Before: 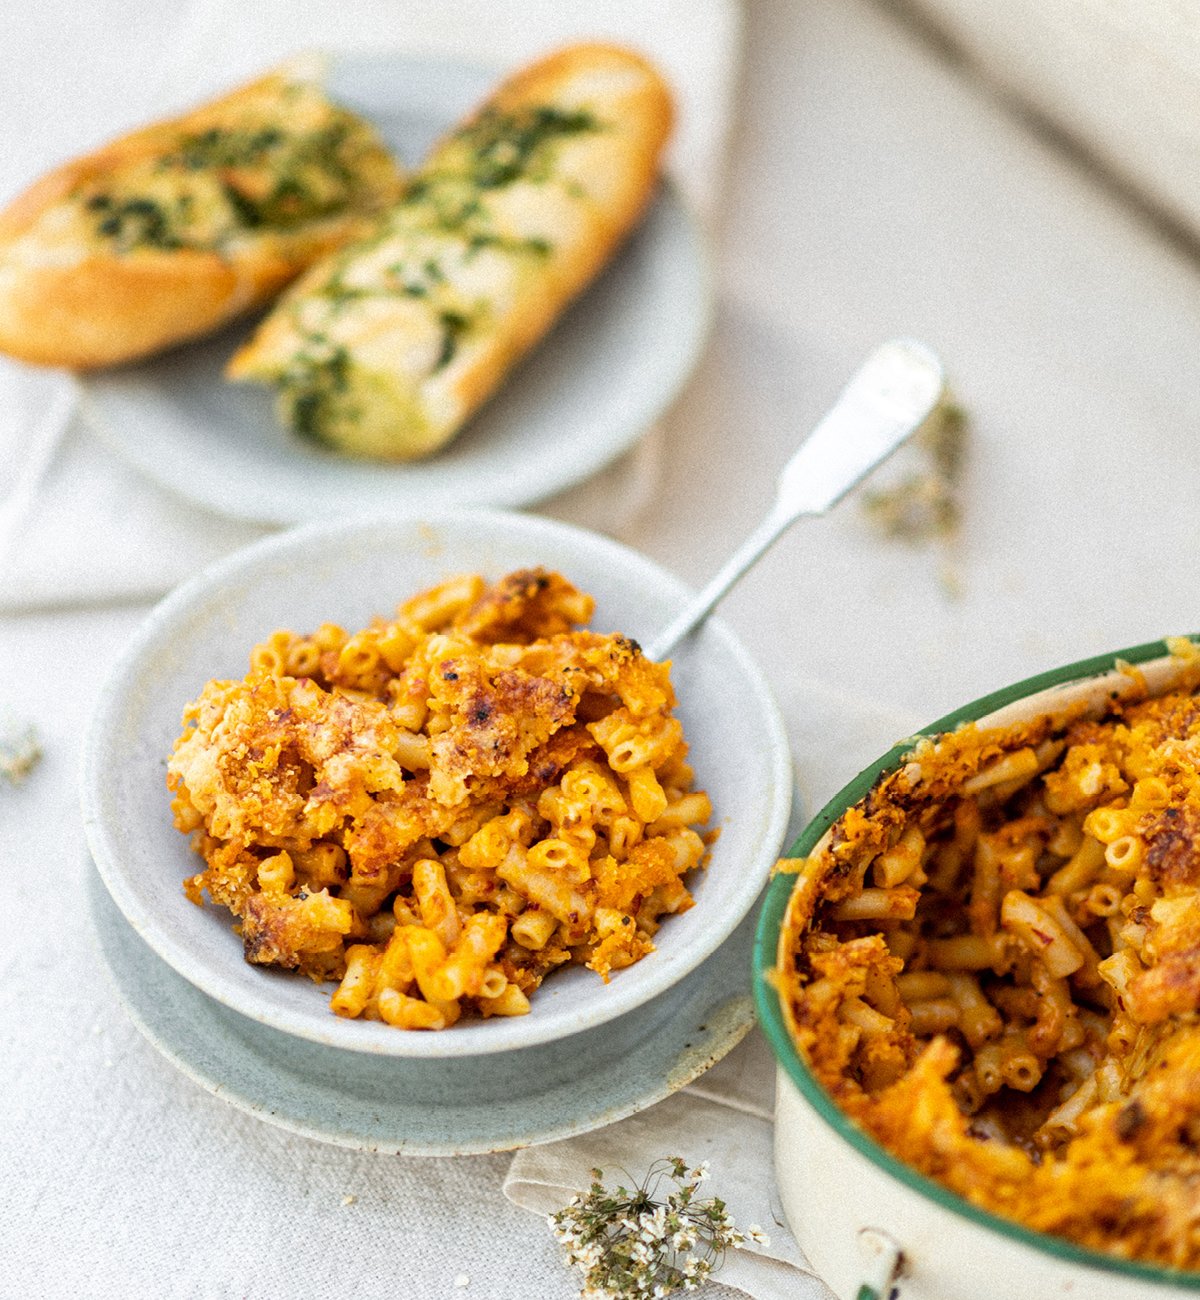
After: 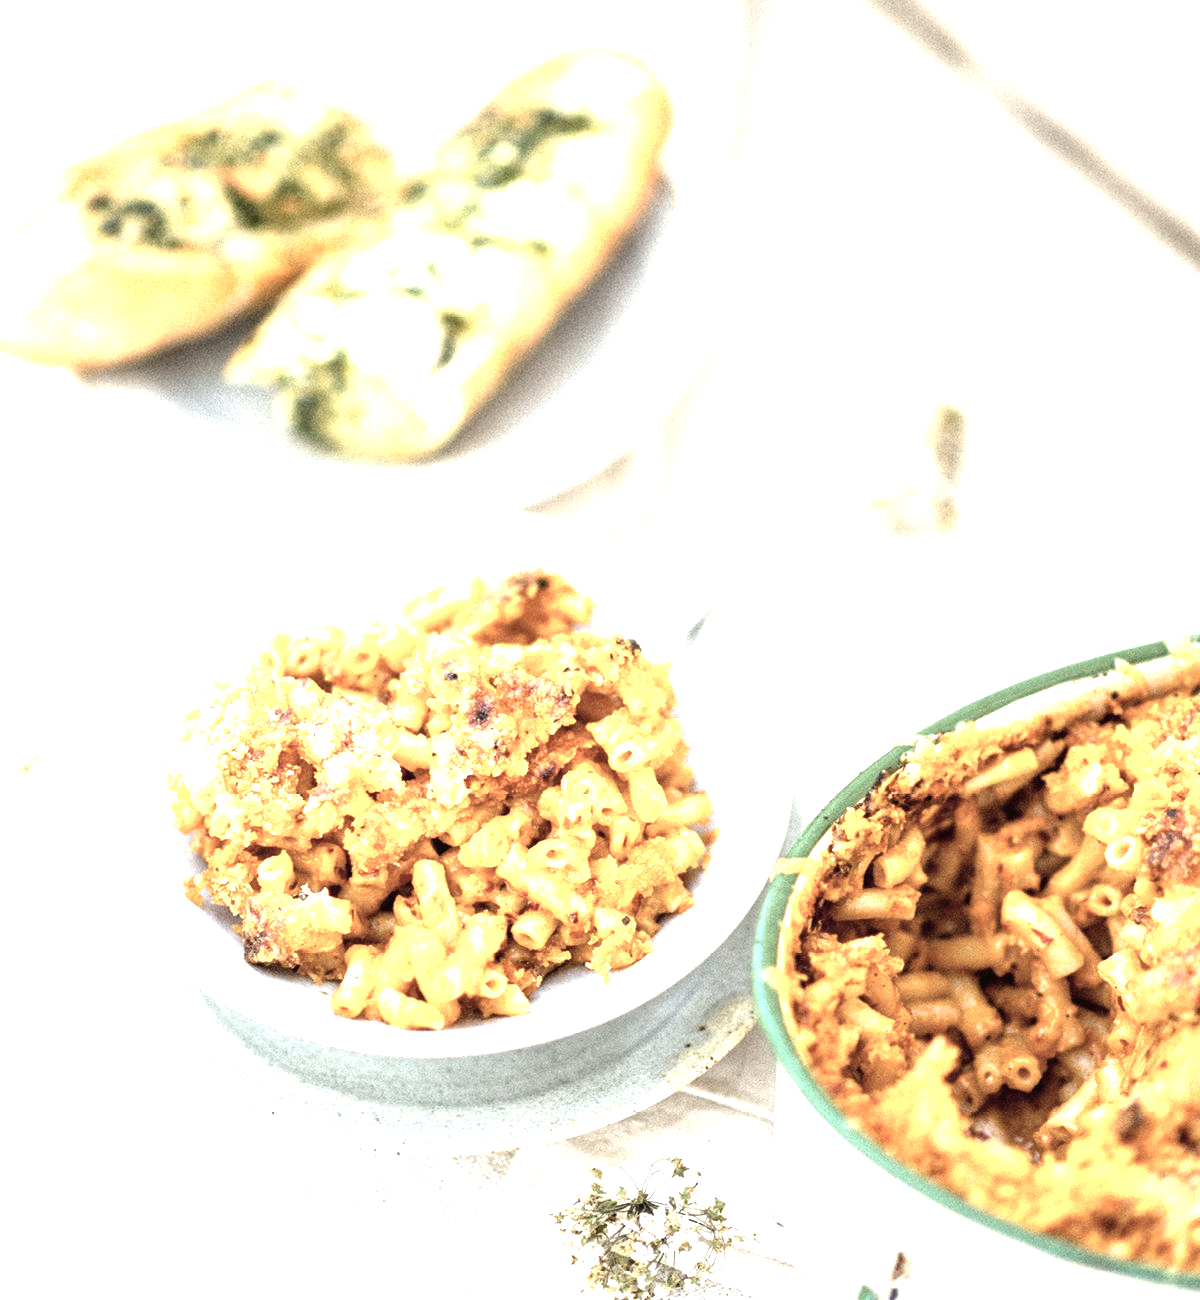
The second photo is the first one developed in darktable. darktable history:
contrast brightness saturation: contrast -0.055, saturation -0.413
exposure: black level correction 0.001, exposure 1.806 EV, compensate highlight preservation false
